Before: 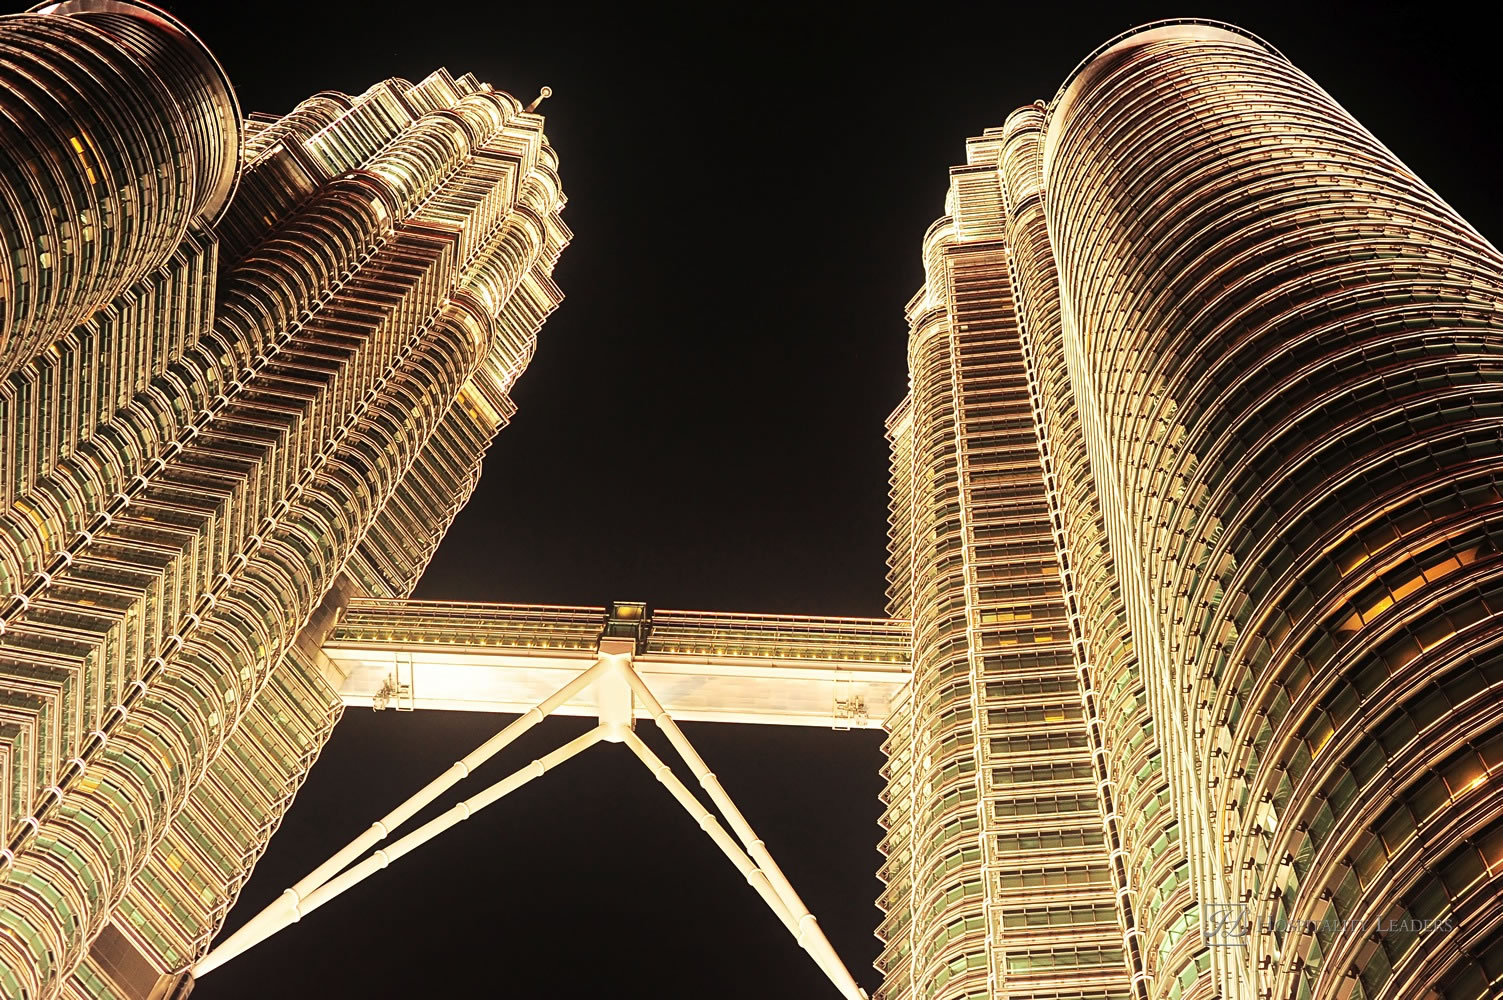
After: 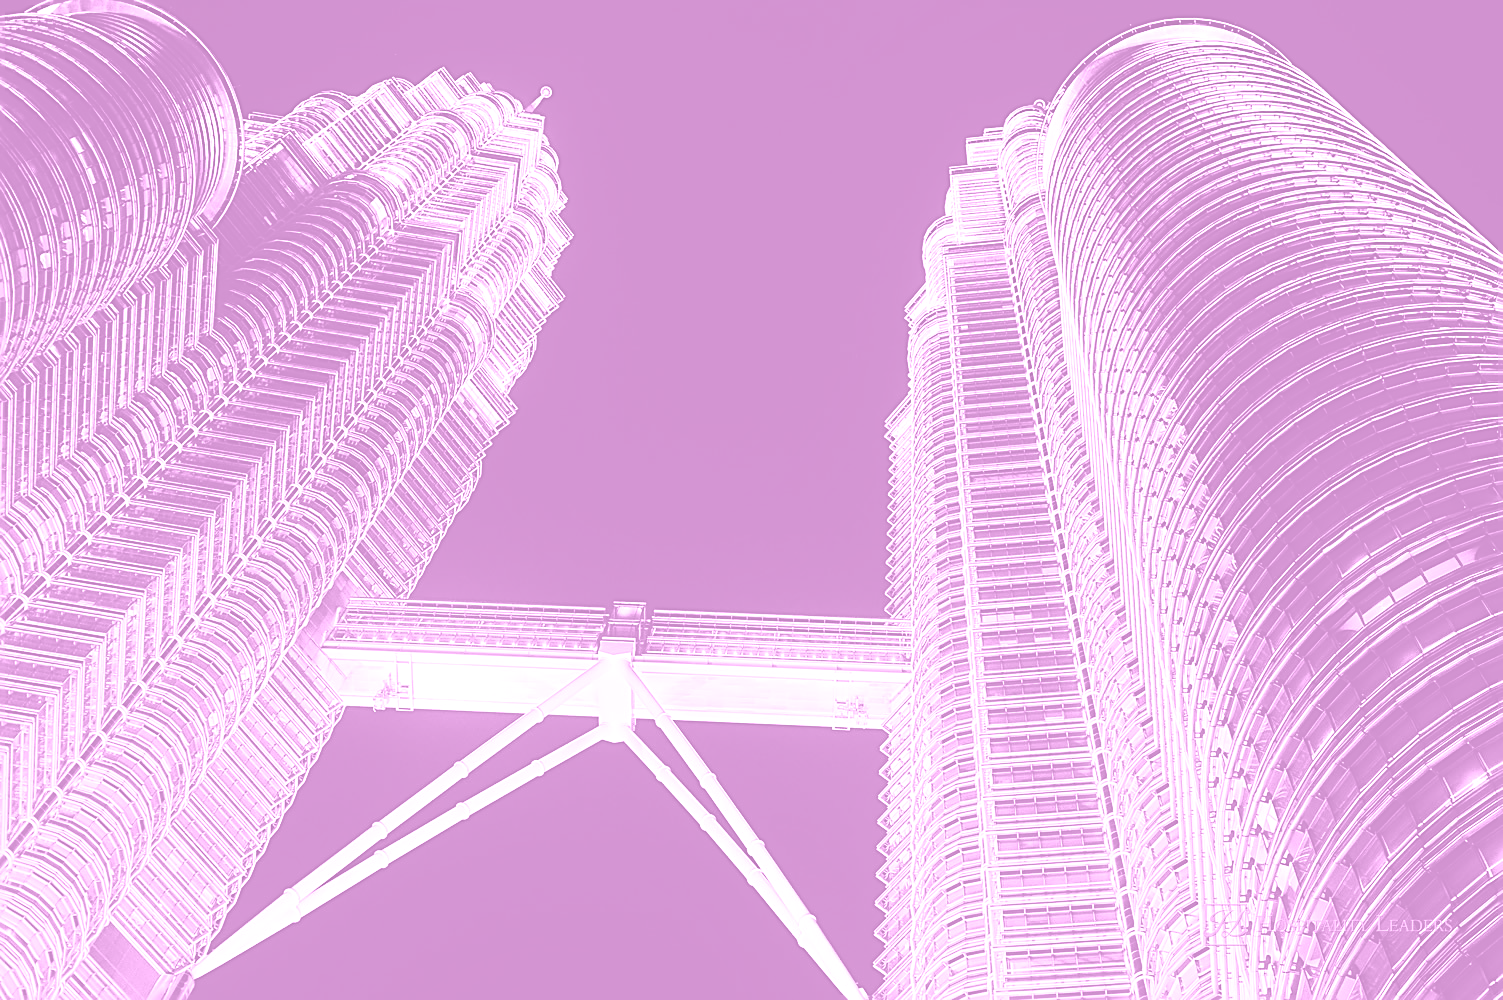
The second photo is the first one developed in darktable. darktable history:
sharpen: on, module defaults
colorize: hue 331.2°, saturation 75%, source mix 30.28%, lightness 70.52%, version 1
tone equalizer: -8 EV -1.08 EV, -7 EV -1.01 EV, -6 EV -0.867 EV, -5 EV -0.578 EV, -3 EV 0.578 EV, -2 EV 0.867 EV, -1 EV 1.01 EV, +0 EV 1.08 EV, edges refinement/feathering 500, mask exposure compensation -1.57 EV, preserve details no
color calibration: output R [1.063, -0.012, -0.003, 0], output B [-0.079, 0.047, 1, 0], illuminant custom, x 0.389, y 0.387, temperature 3838.64 K
shadows and highlights: radius 133.83, soften with gaussian
